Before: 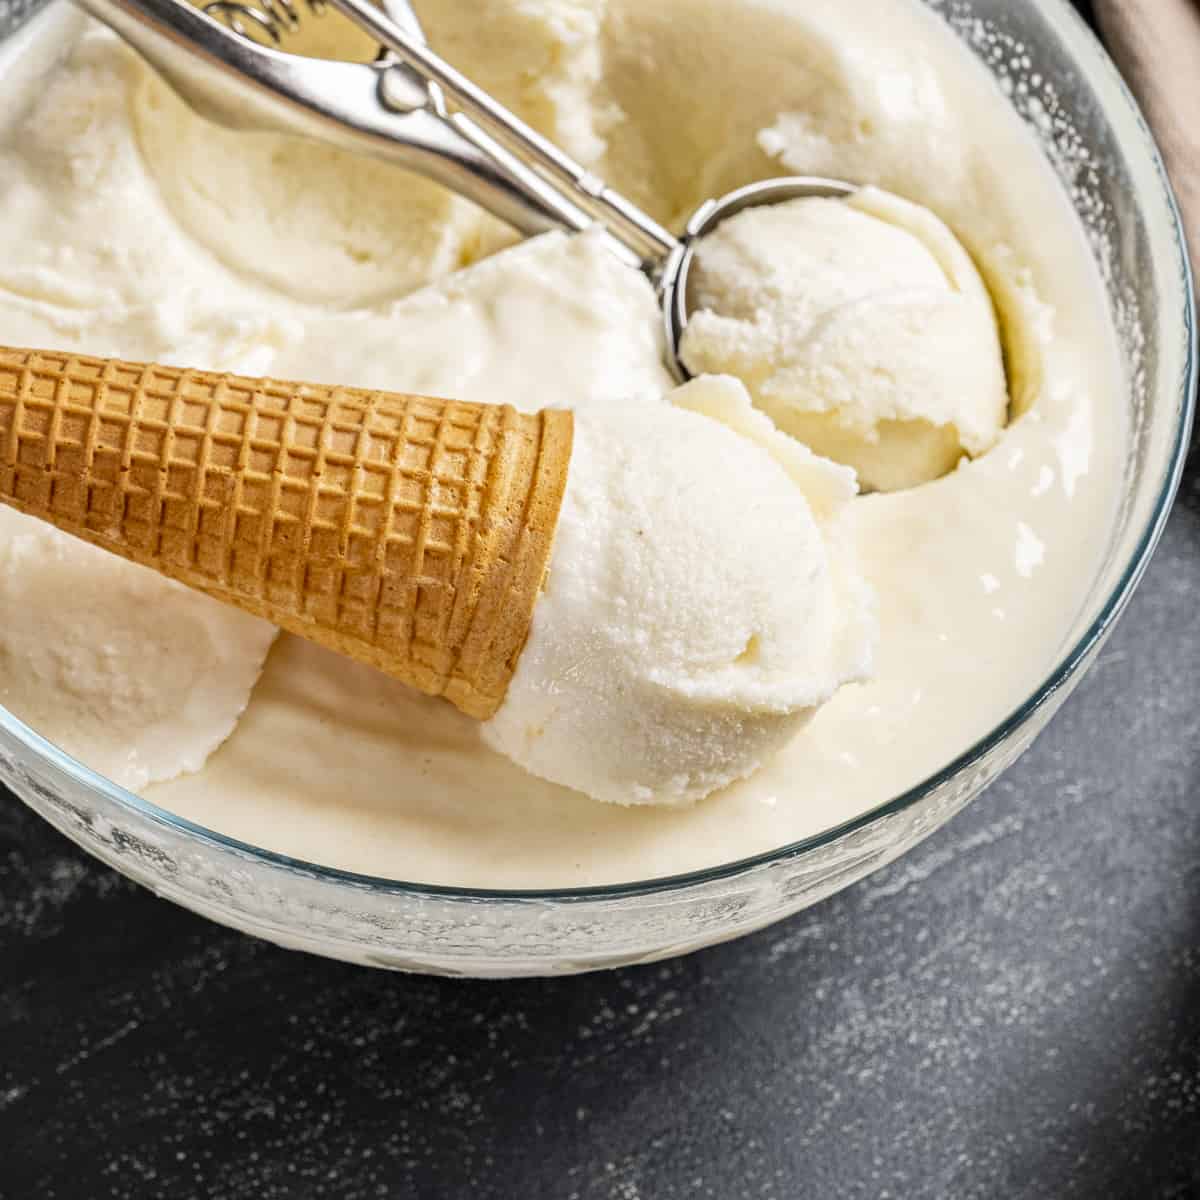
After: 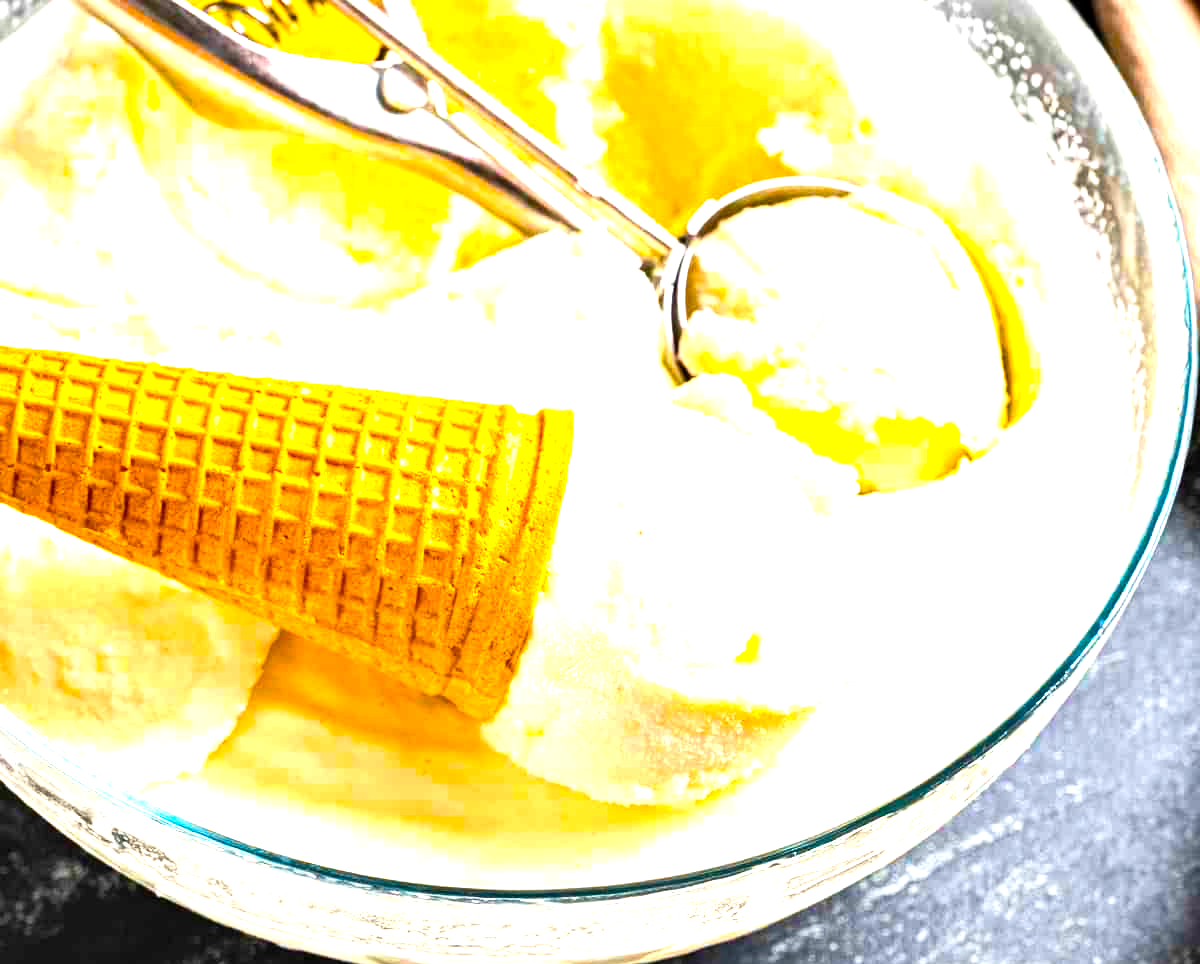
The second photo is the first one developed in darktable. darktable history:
color balance rgb: linear chroma grading › global chroma 15.617%, perceptual saturation grading › global saturation 17.011%, perceptual brilliance grading › global brilliance 30.434%, perceptual brilliance grading › highlights 11.933%, perceptual brilliance grading › mid-tones 23.37%, global vibrance 45.177%
crop: bottom 19.65%
